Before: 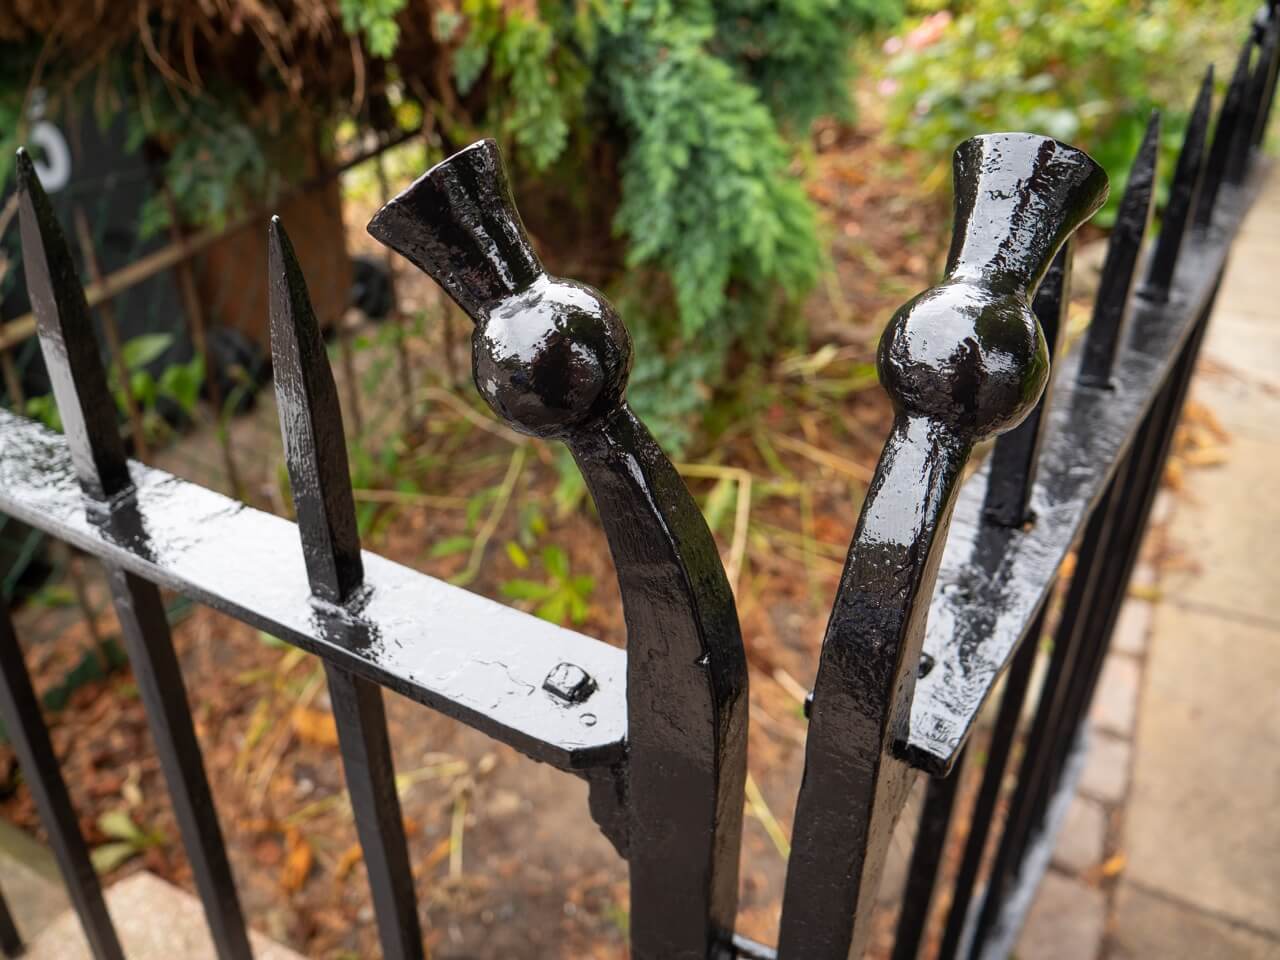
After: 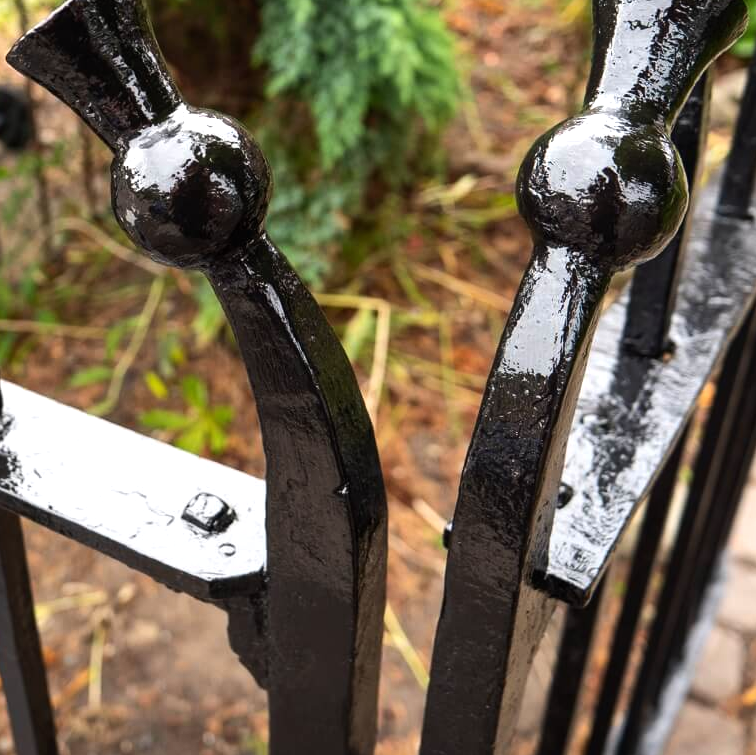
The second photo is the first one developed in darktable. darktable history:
tone equalizer: -8 EV -0.417 EV, -7 EV -0.389 EV, -6 EV -0.333 EV, -5 EV -0.222 EV, -3 EV 0.222 EV, -2 EV 0.333 EV, -1 EV 0.389 EV, +0 EV 0.417 EV, edges refinement/feathering 500, mask exposure compensation -1.57 EV, preserve details no
crop and rotate: left 28.256%, top 17.734%, right 12.656%, bottom 3.573%
